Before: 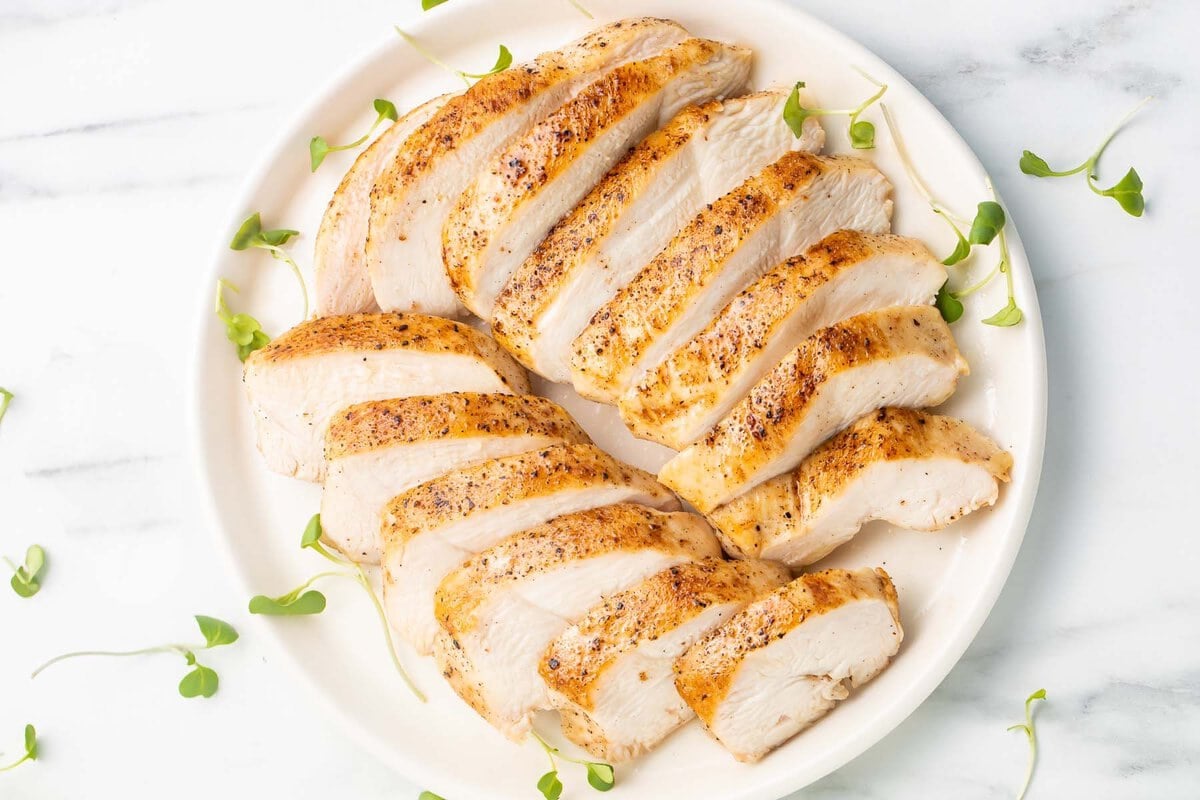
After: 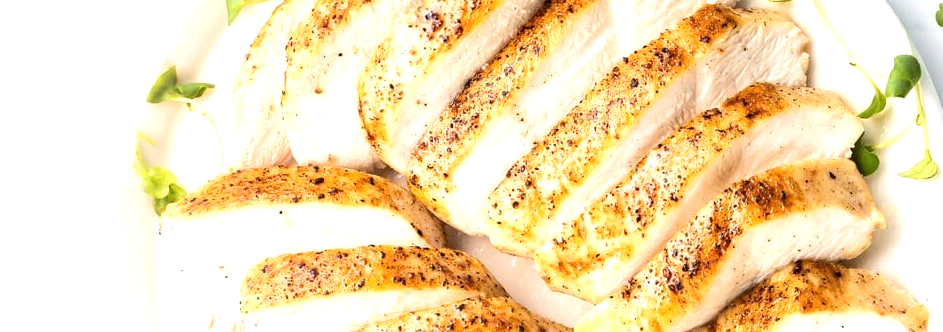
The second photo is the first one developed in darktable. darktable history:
tone equalizer: -8 EV -0.75 EV, -7 EV -0.7 EV, -6 EV -0.6 EV, -5 EV -0.4 EV, -3 EV 0.4 EV, -2 EV 0.6 EV, -1 EV 0.7 EV, +0 EV 0.75 EV, edges refinement/feathering 500, mask exposure compensation -1.57 EV, preserve details no
crop: left 7.036%, top 18.398%, right 14.379%, bottom 40.043%
